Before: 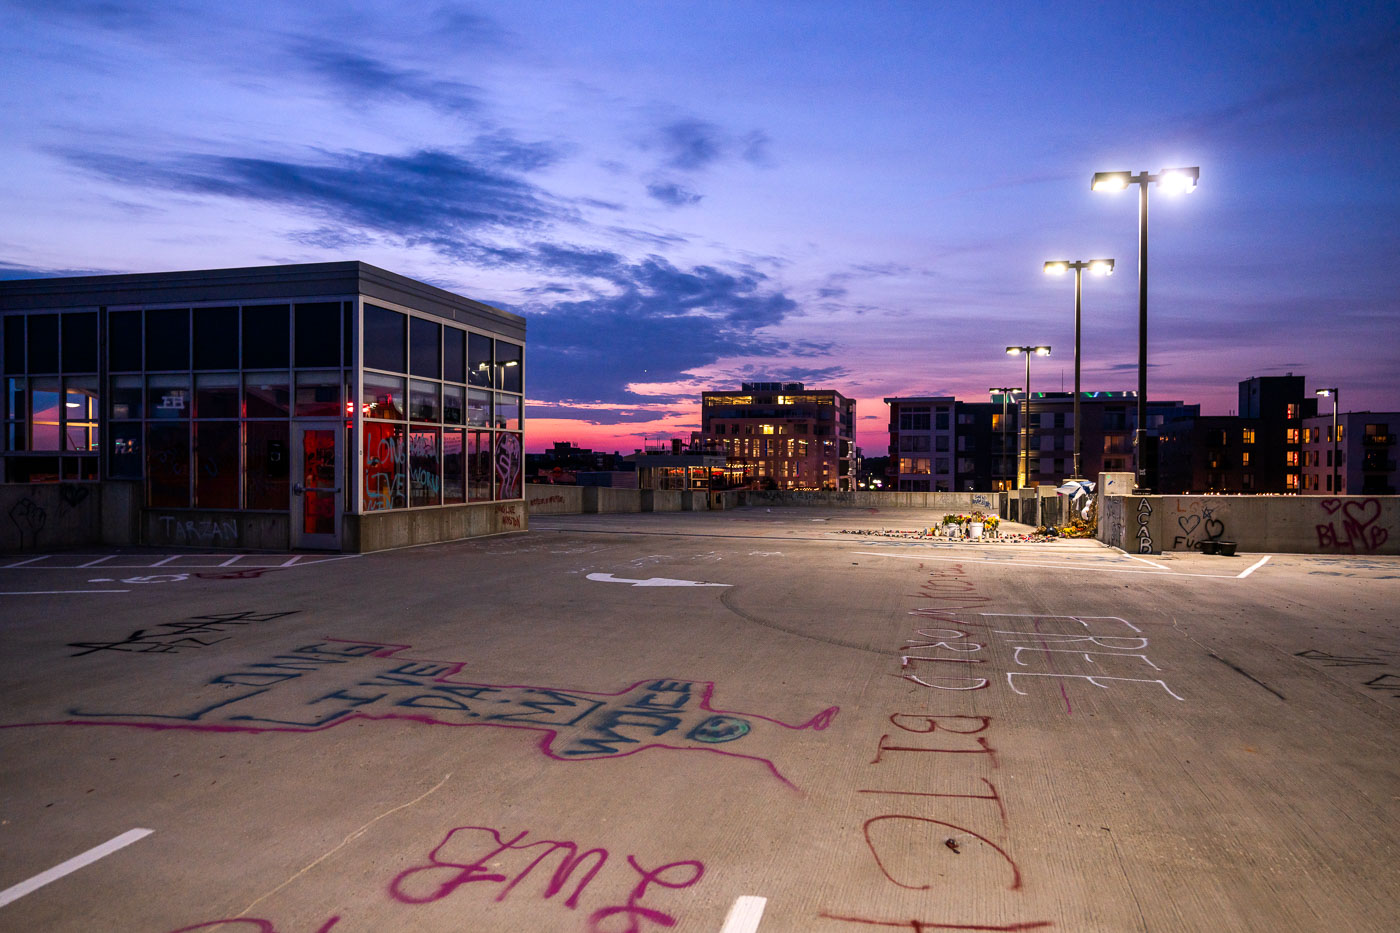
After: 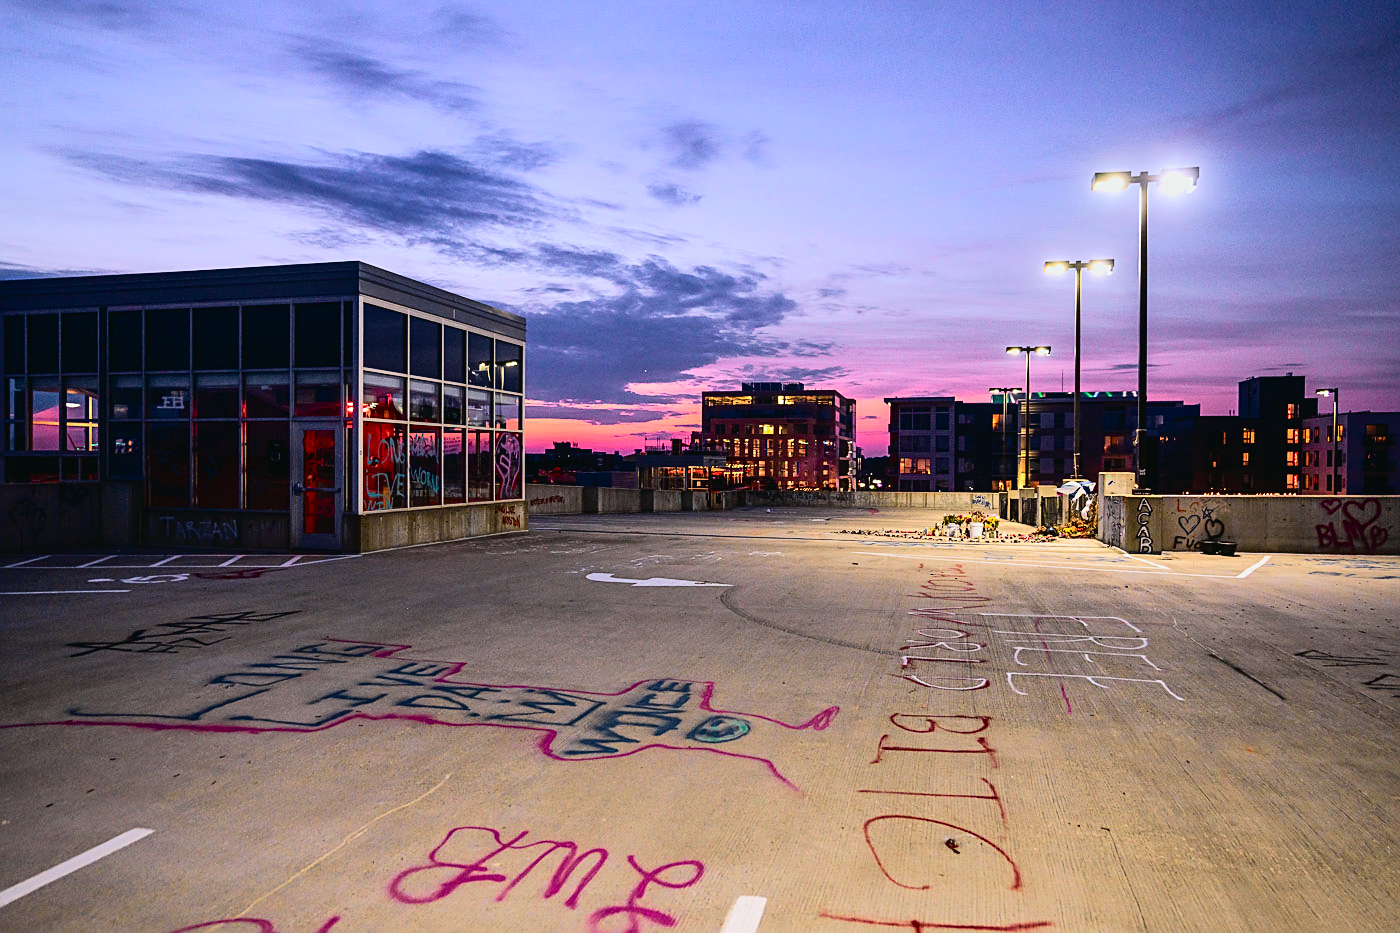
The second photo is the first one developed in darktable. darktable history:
sharpen: on, module defaults
tone curve: curves: ch0 [(0, 0.022) (0.114, 0.083) (0.281, 0.315) (0.447, 0.557) (0.588, 0.711) (0.786, 0.839) (0.999, 0.949)]; ch1 [(0, 0) (0.389, 0.352) (0.458, 0.433) (0.486, 0.474) (0.509, 0.505) (0.535, 0.53) (0.555, 0.557) (0.586, 0.622) (0.677, 0.724) (1, 1)]; ch2 [(0, 0) (0.369, 0.388) (0.449, 0.431) (0.501, 0.5) (0.528, 0.52) (0.561, 0.59) (0.697, 0.721) (1, 1)], color space Lab, independent channels, preserve colors none
